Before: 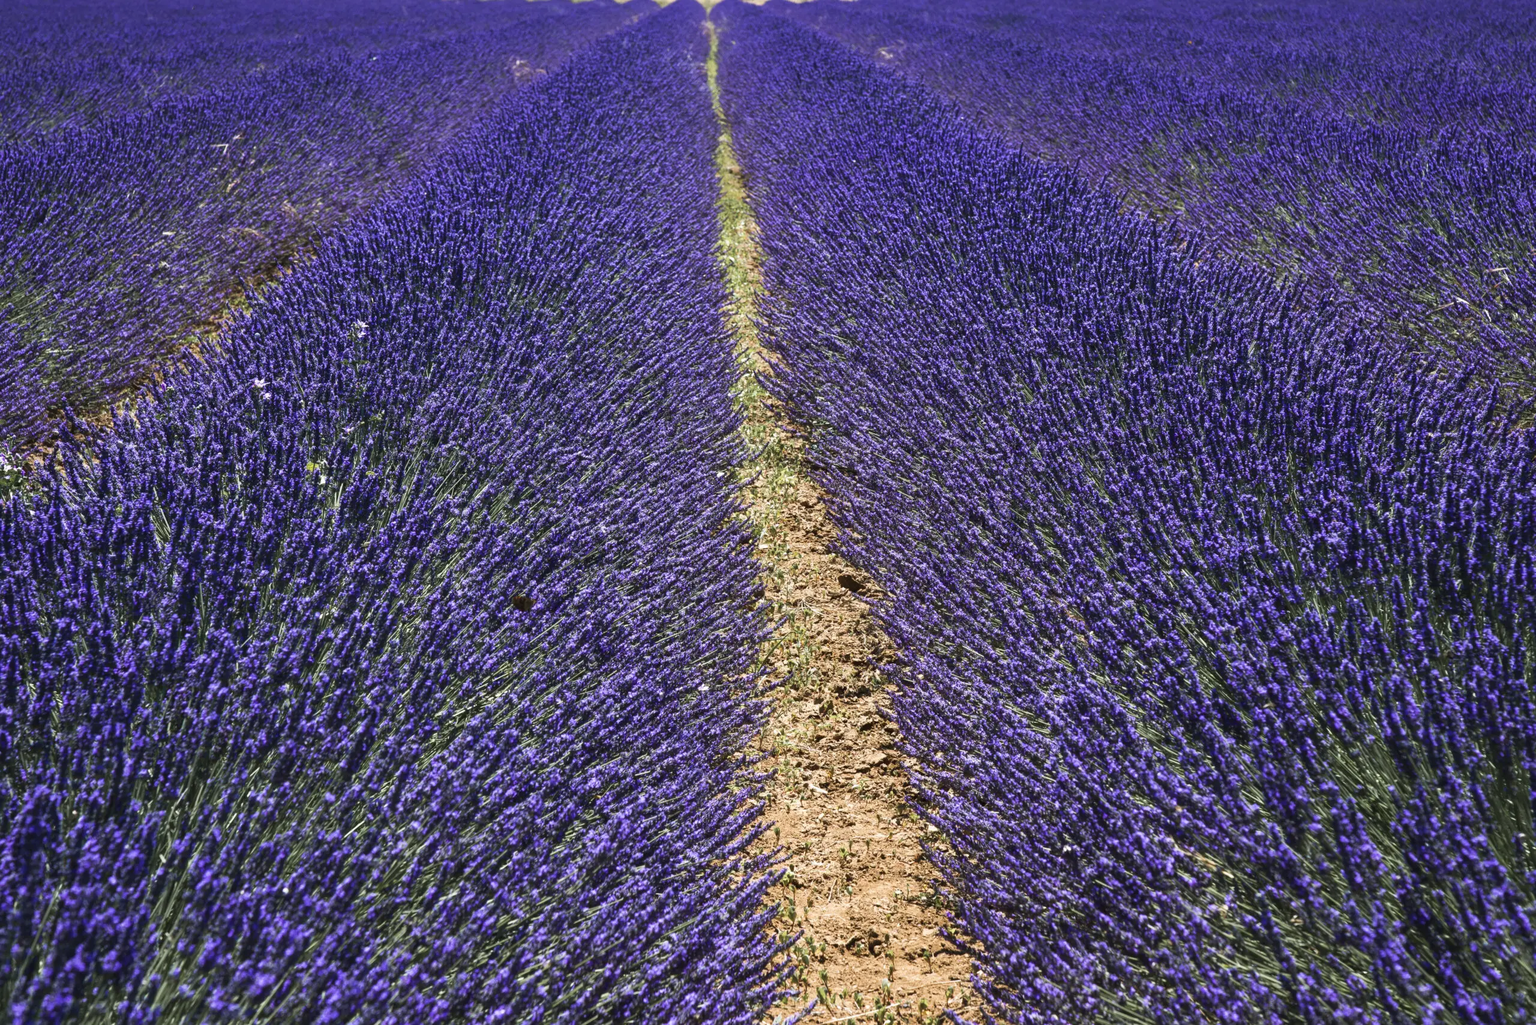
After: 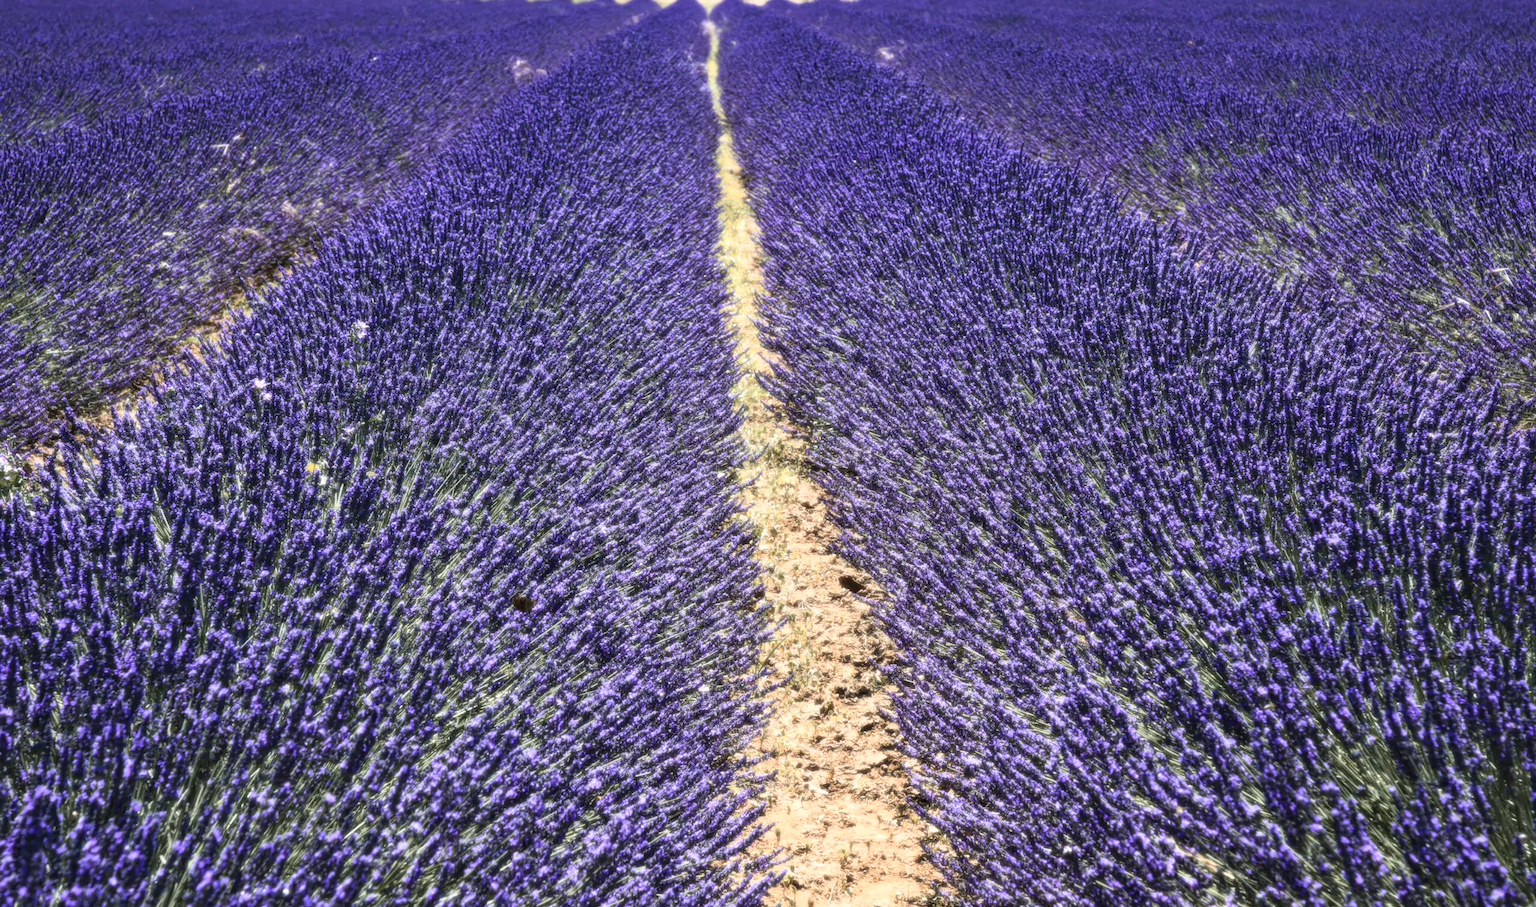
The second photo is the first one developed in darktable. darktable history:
crop and rotate: top 0%, bottom 11.49%
color zones: curves: ch2 [(0, 0.5) (0.143, 0.5) (0.286, 0.416) (0.429, 0.5) (0.571, 0.5) (0.714, 0.5) (0.857, 0.5) (1, 0.5)]
local contrast: mode bilateral grid, contrast 28, coarseness 16, detail 115%, midtone range 0.2
shadows and highlights: radius 108.52, shadows 23.73, highlights -59.32, low approximation 0.01, soften with gaussian
bloom: size 0%, threshold 54.82%, strength 8.31%
